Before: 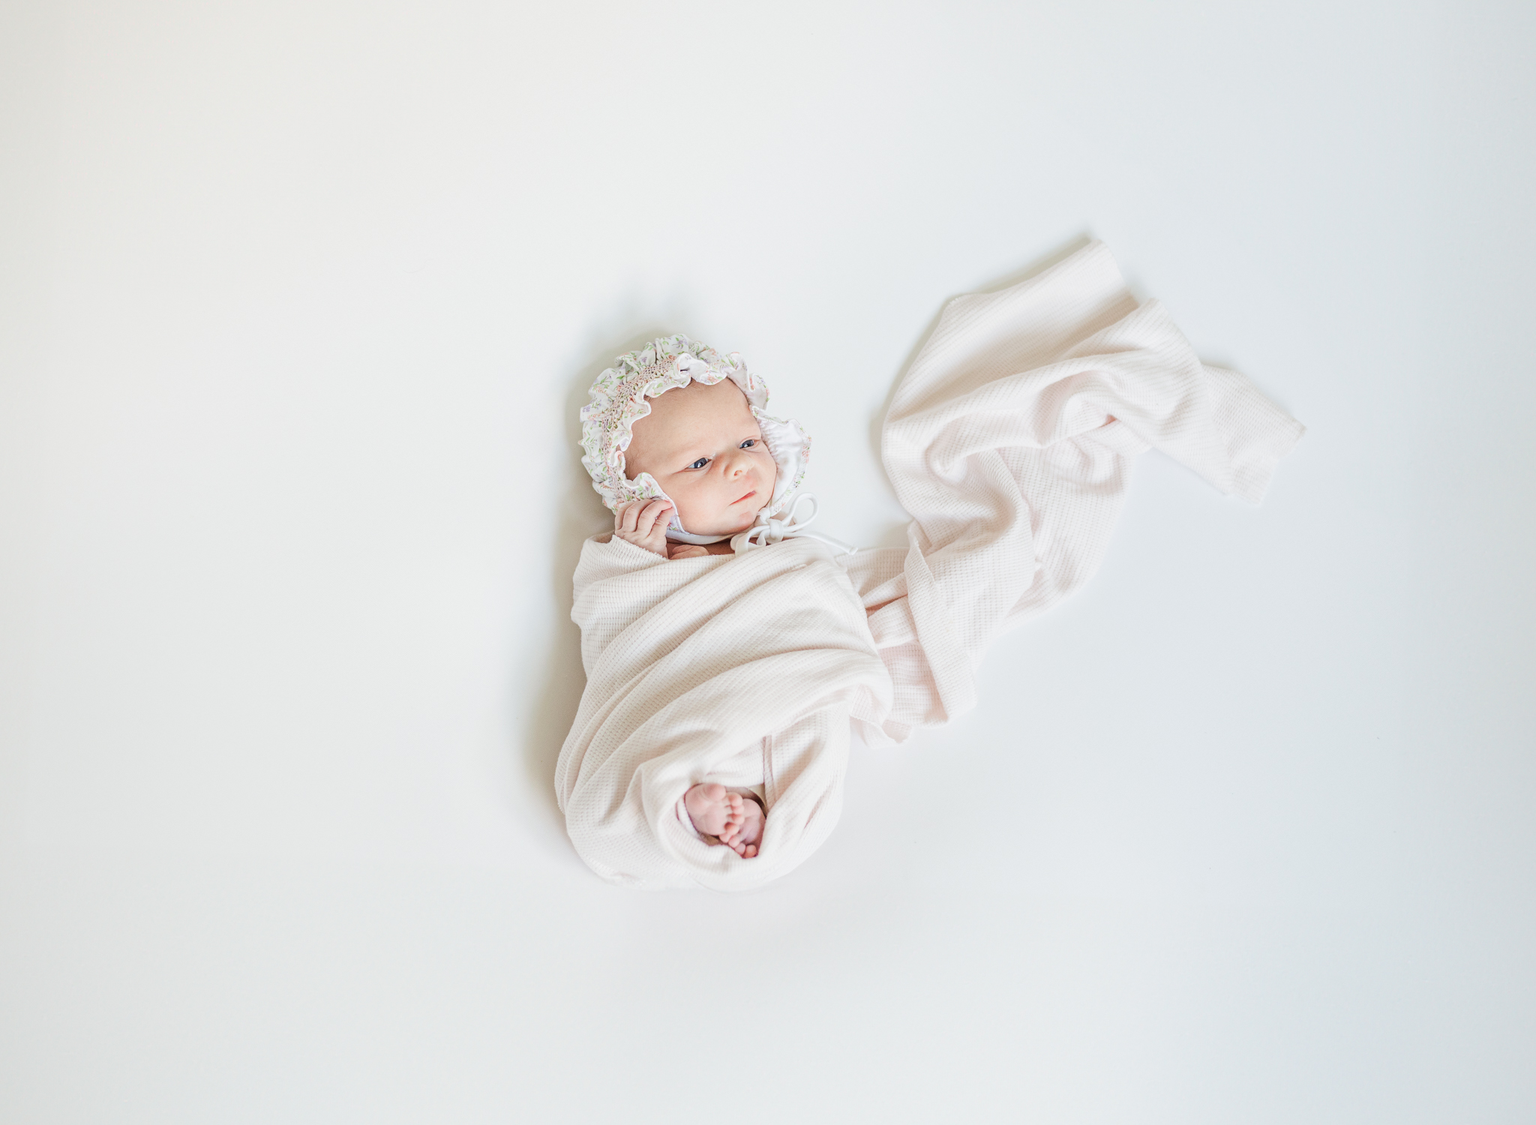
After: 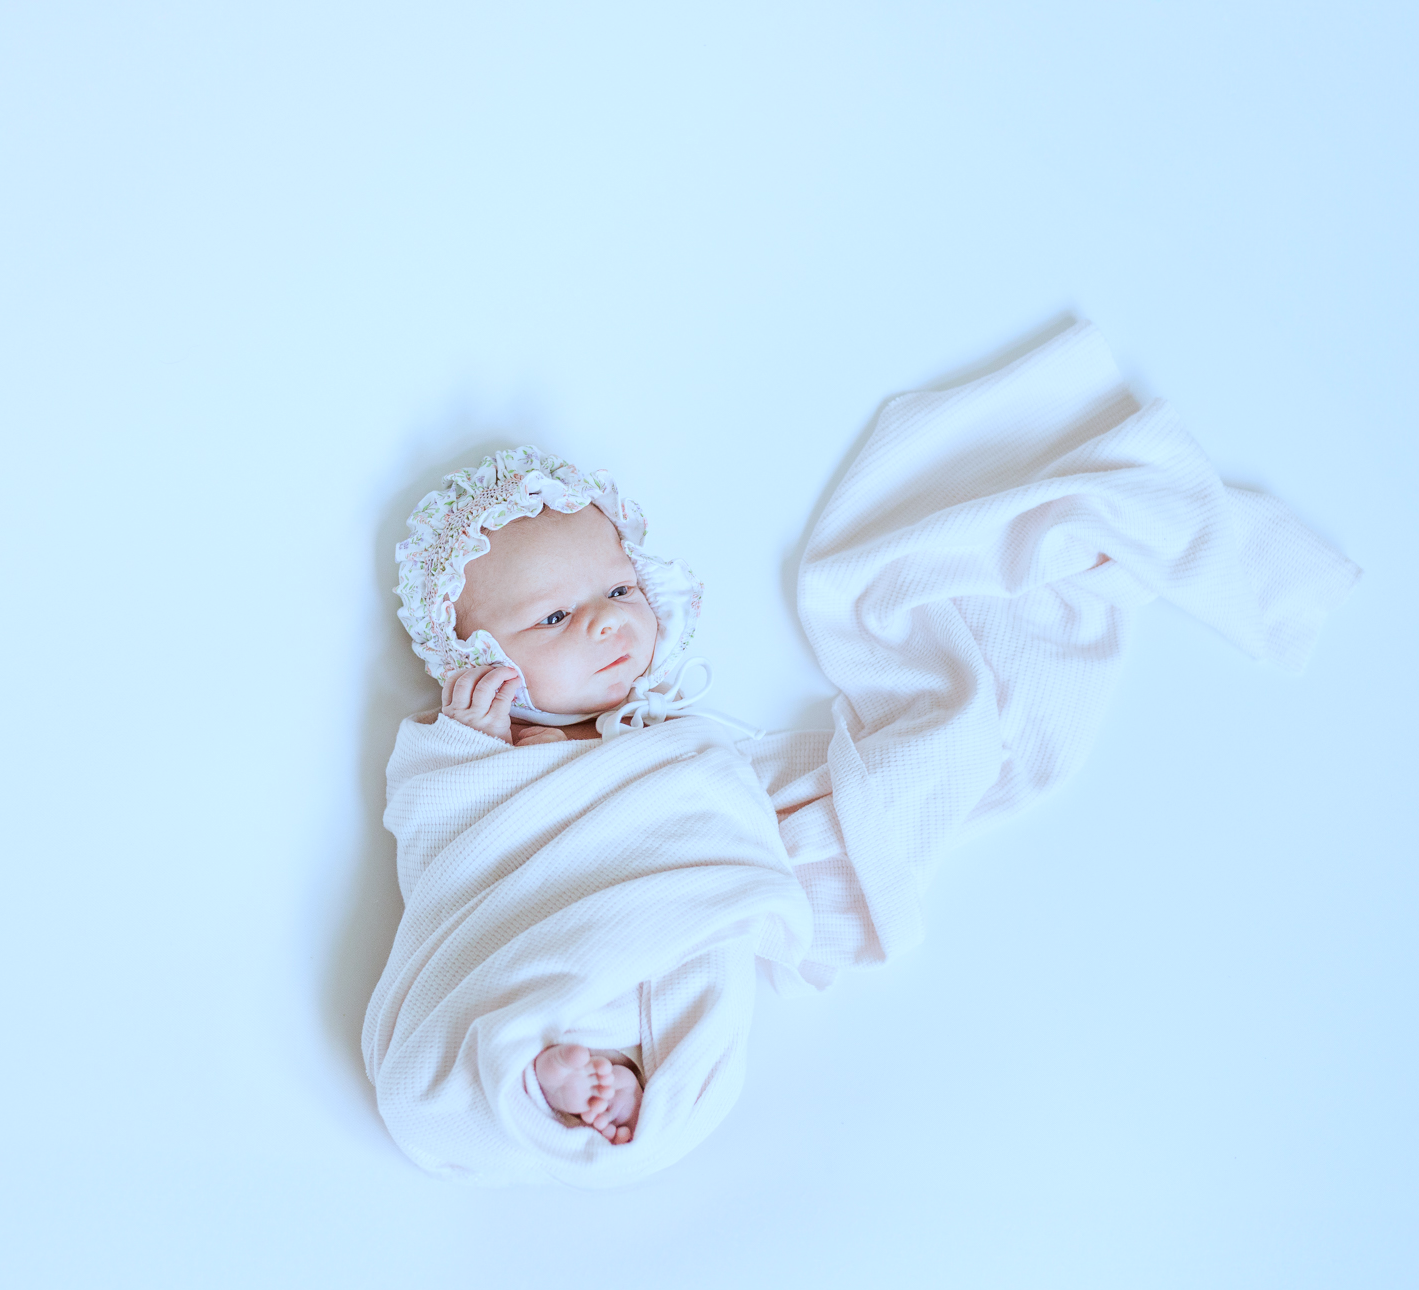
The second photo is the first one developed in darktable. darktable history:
color correction: highlights a* -3.28, highlights b* -6.24, shadows a* 3.1, shadows b* 5.19
crop: left 18.479%, right 12.2%, bottom 13.971%
white balance: red 0.931, blue 1.11
